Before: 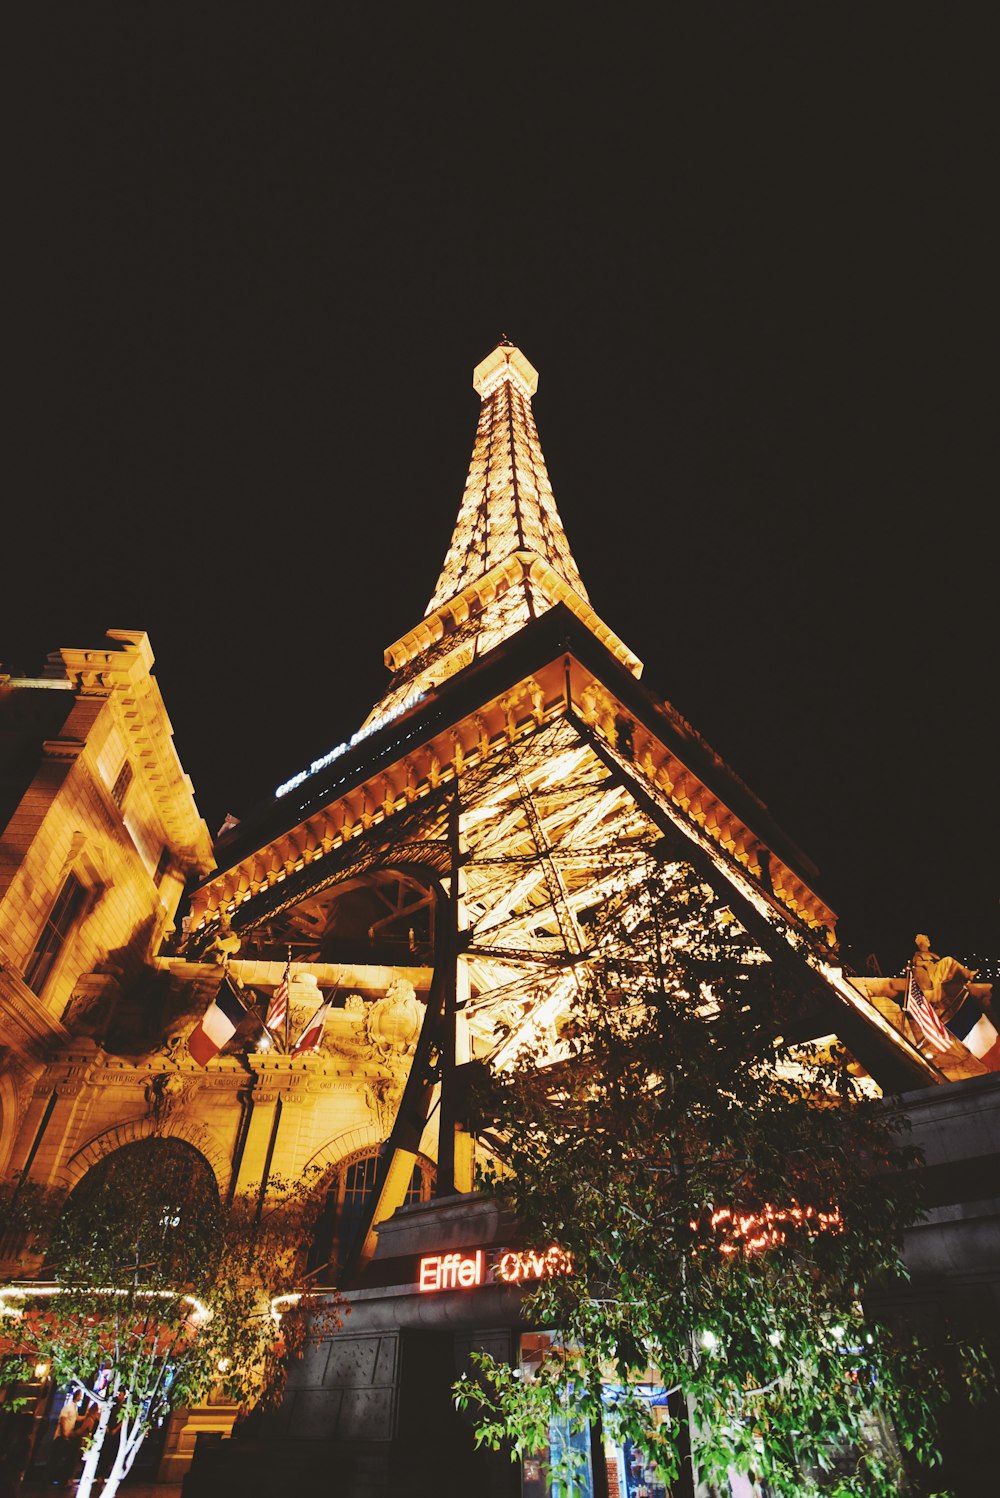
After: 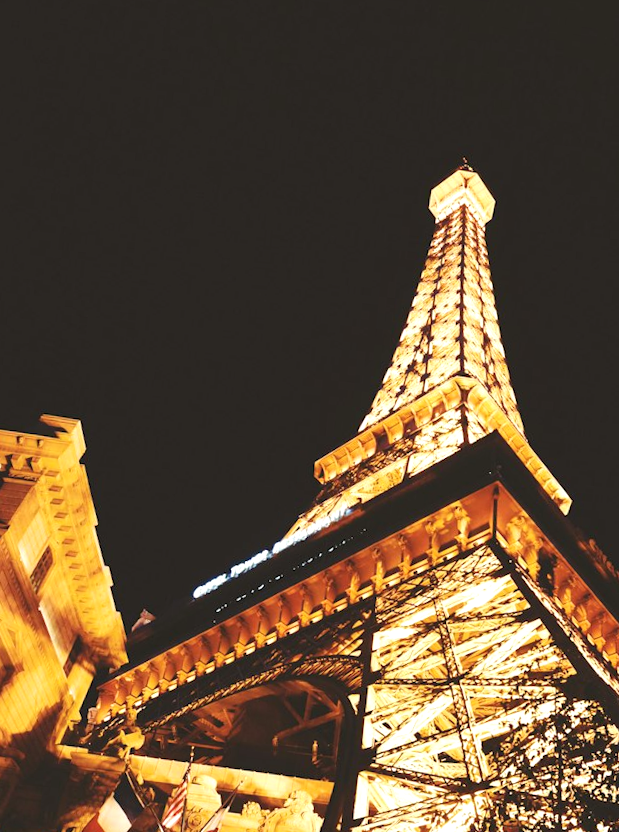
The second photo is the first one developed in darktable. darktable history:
crop and rotate: angle -5.49°, left 2.13%, top 6.632%, right 27.365%, bottom 30.093%
exposure: exposure 0.406 EV, compensate highlight preservation false
